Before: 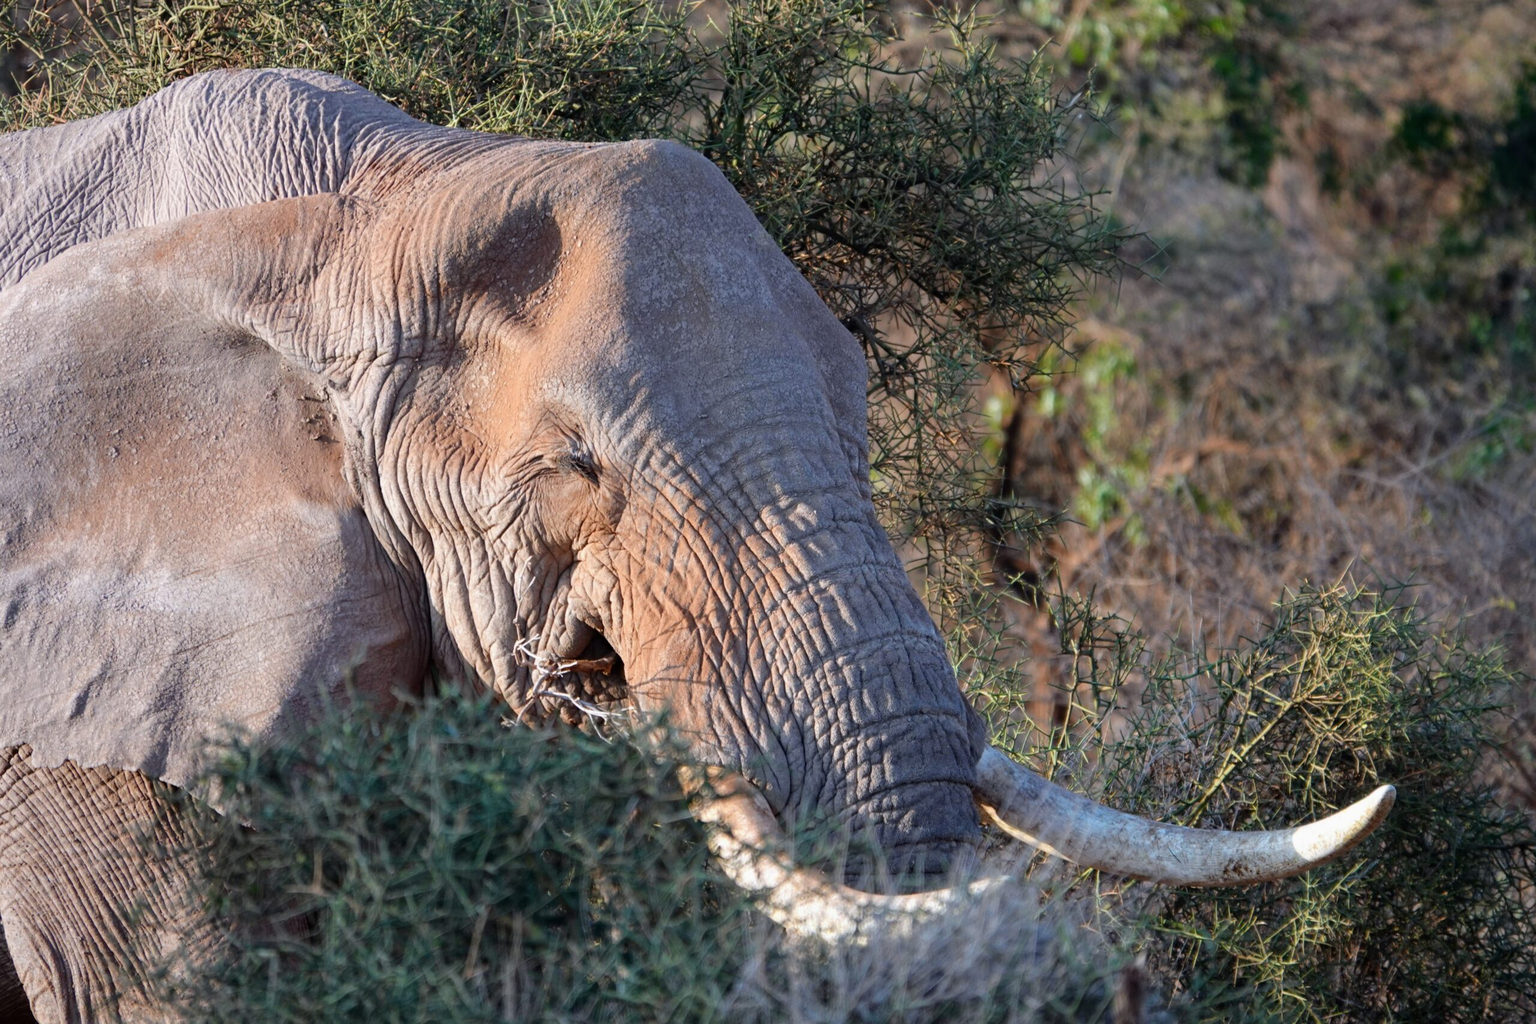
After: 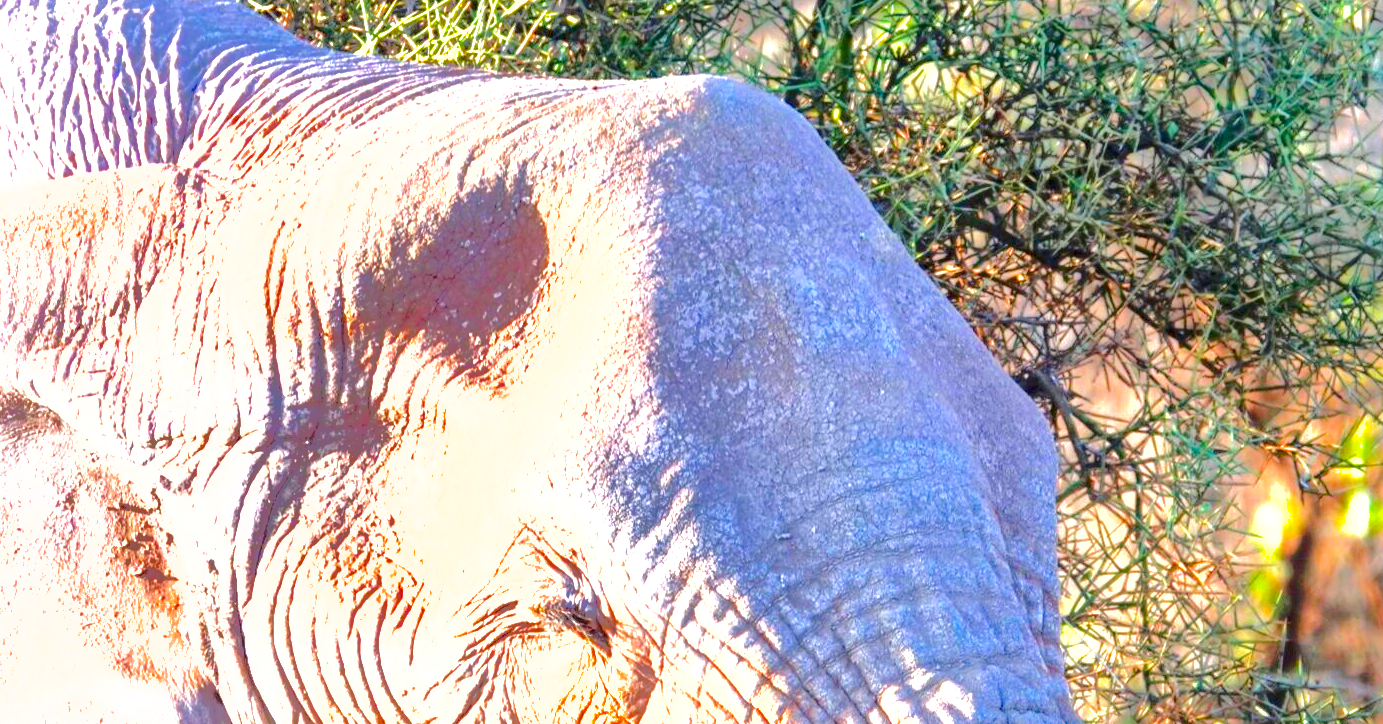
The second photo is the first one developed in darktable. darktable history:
tone equalizer: -8 EV 2 EV, -7 EV 2 EV, -6 EV 1.96 EV, -5 EV 2 EV, -4 EV 2 EV, -3 EV 1.47 EV, -2 EV 0.984 EV, -1 EV 0.481 EV, edges refinement/feathering 500, mask exposure compensation -1.57 EV, preserve details no
crop: left 15.191%, top 9.222%, right 30.775%, bottom 48.309%
local contrast: on, module defaults
color balance rgb: linear chroma grading › shadows 10.322%, linear chroma grading › highlights 11.109%, linear chroma grading › global chroma 15.18%, linear chroma grading › mid-tones 14.89%, perceptual saturation grading › global saturation -1.401%, perceptual brilliance grading › mid-tones 10.481%, perceptual brilliance grading › shadows 14.594%, global vibrance 20%
shadows and highlights: shadows 39.66, highlights -59.67
exposure: black level correction 0, exposure 1.199 EV, compensate highlight preservation false
contrast brightness saturation: brightness -0.209, saturation 0.085
